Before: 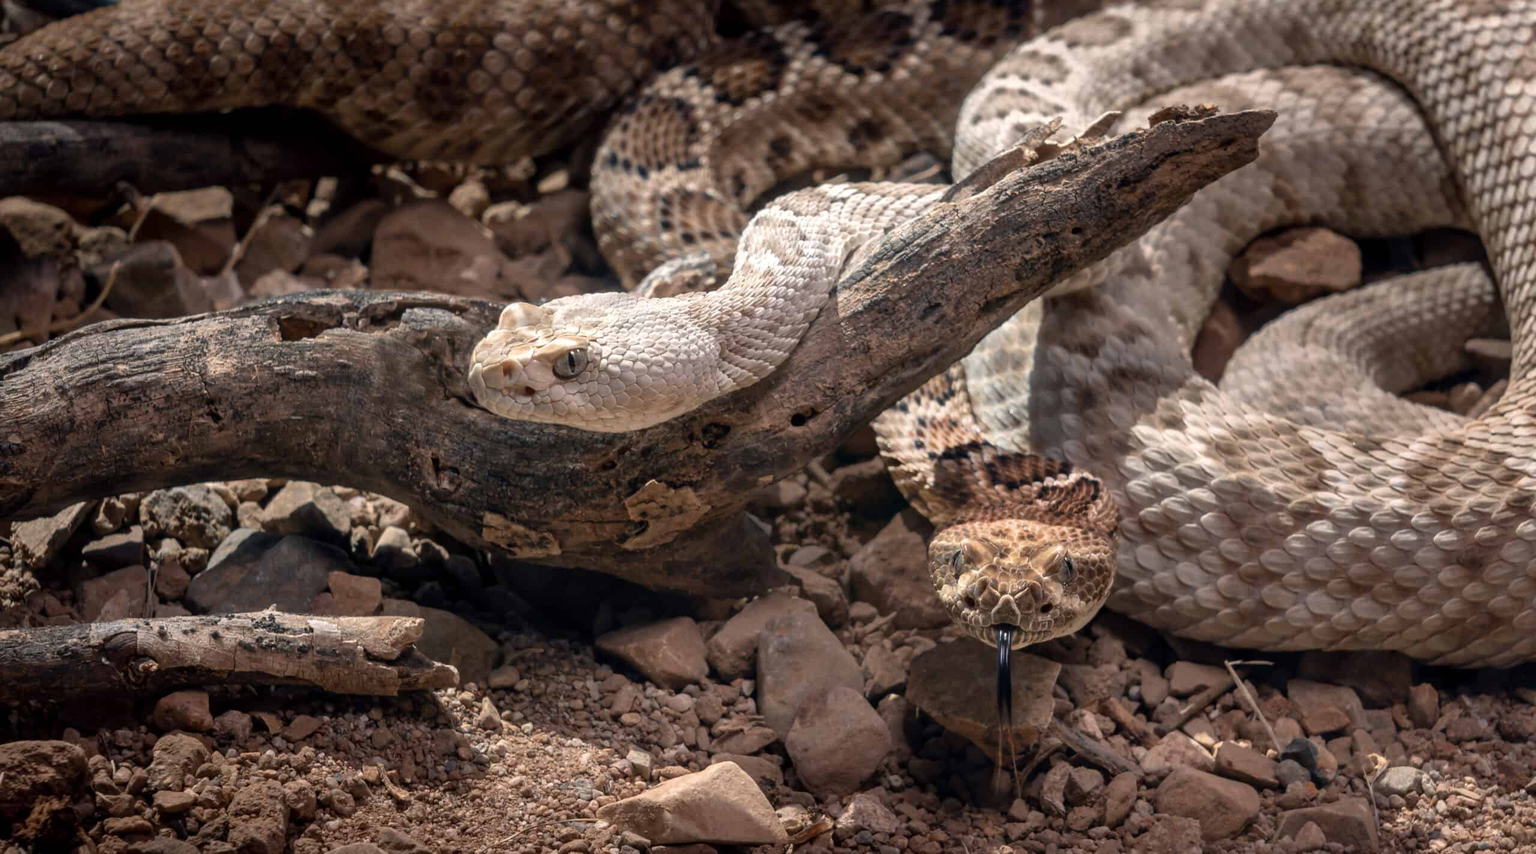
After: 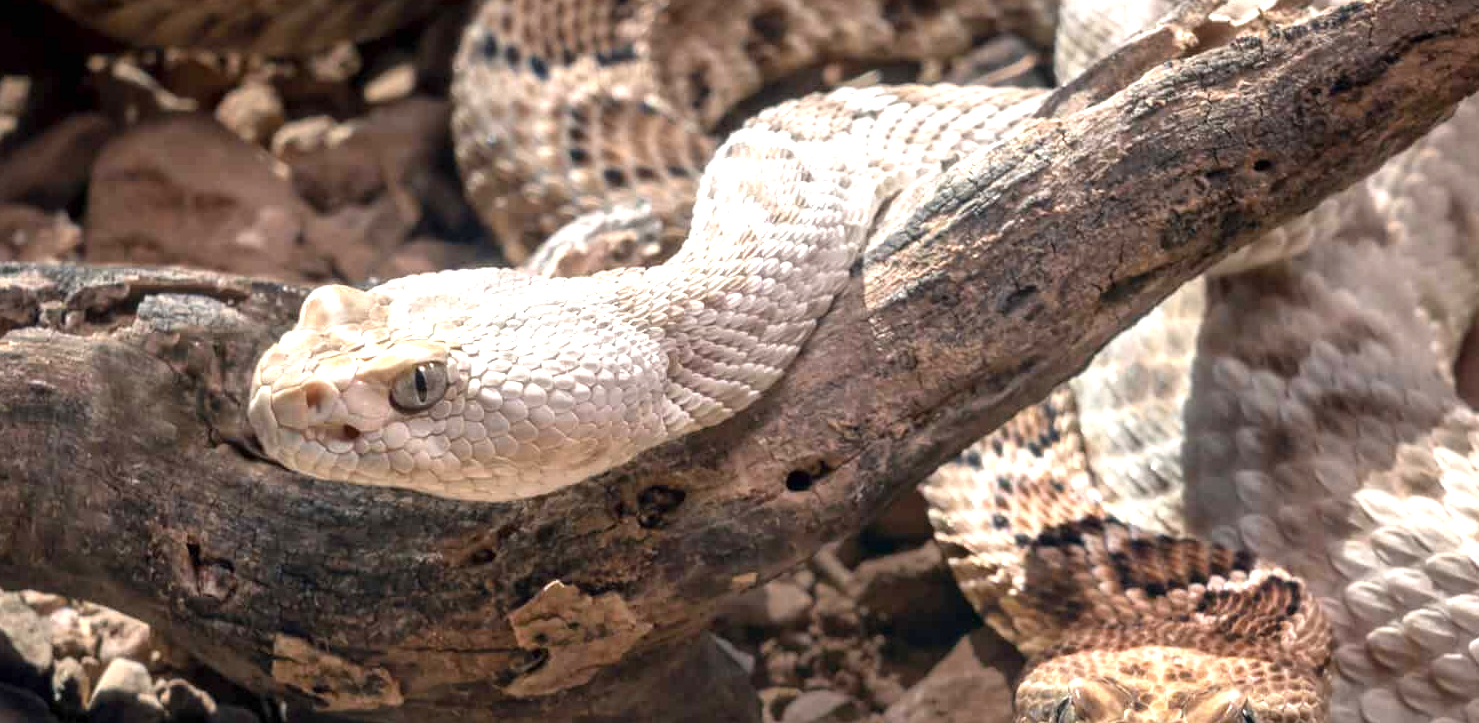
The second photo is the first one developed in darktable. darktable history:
crop: left 20.801%, top 15.419%, right 21.402%, bottom 33.728%
exposure: exposure 0.771 EV, compensate highlight preservation false
